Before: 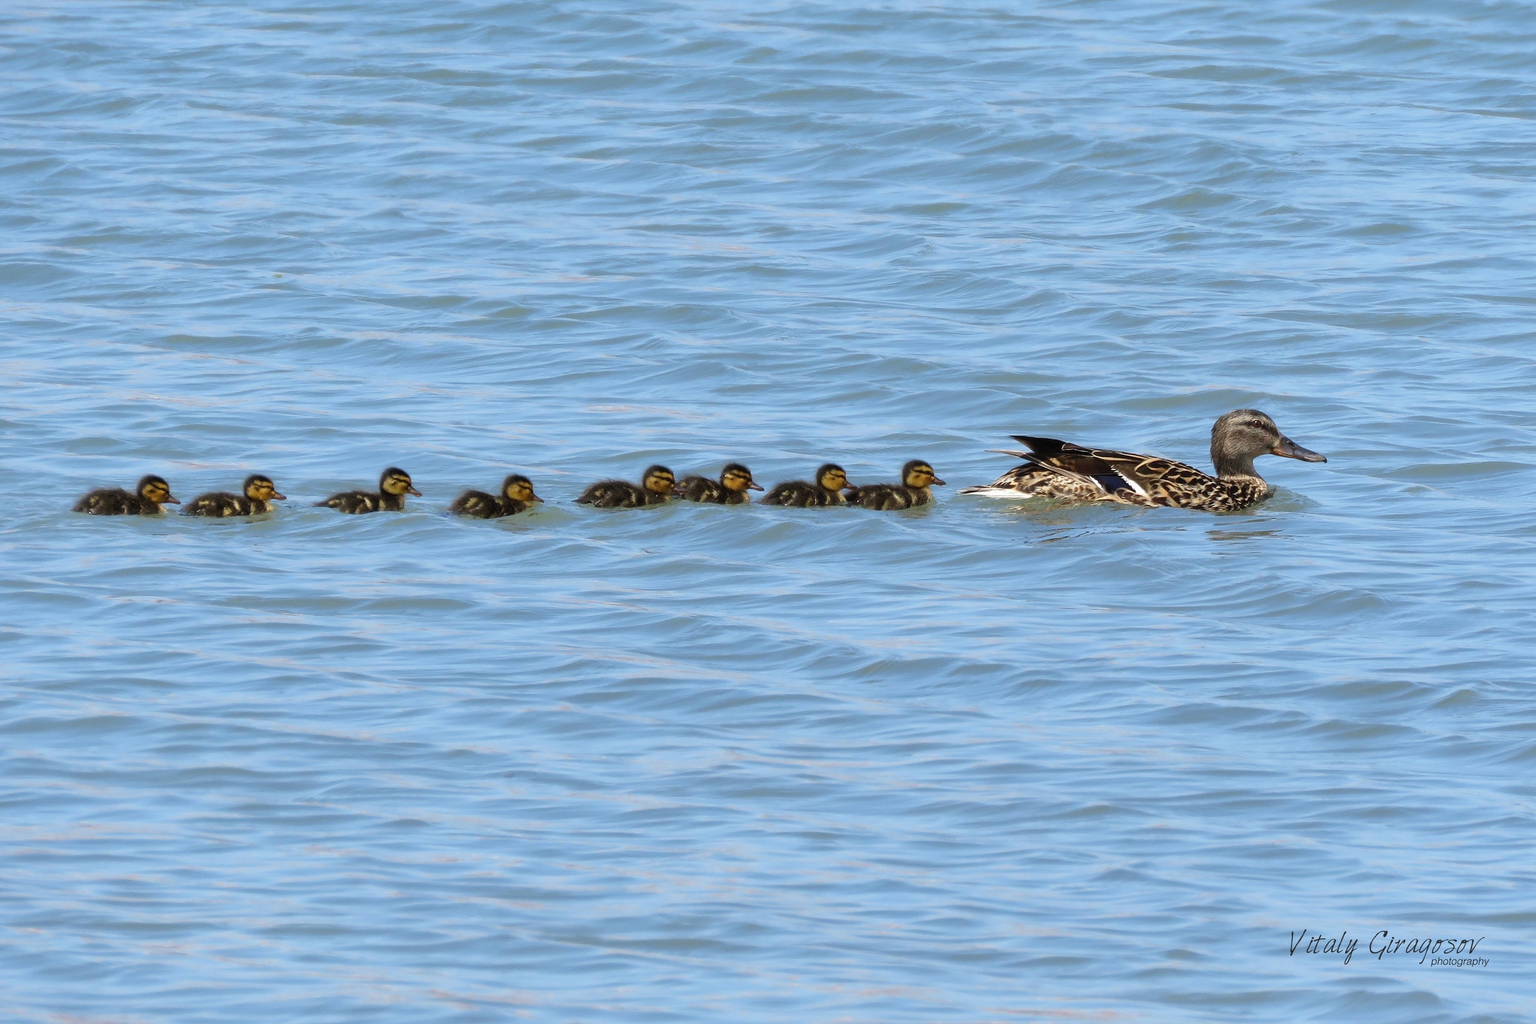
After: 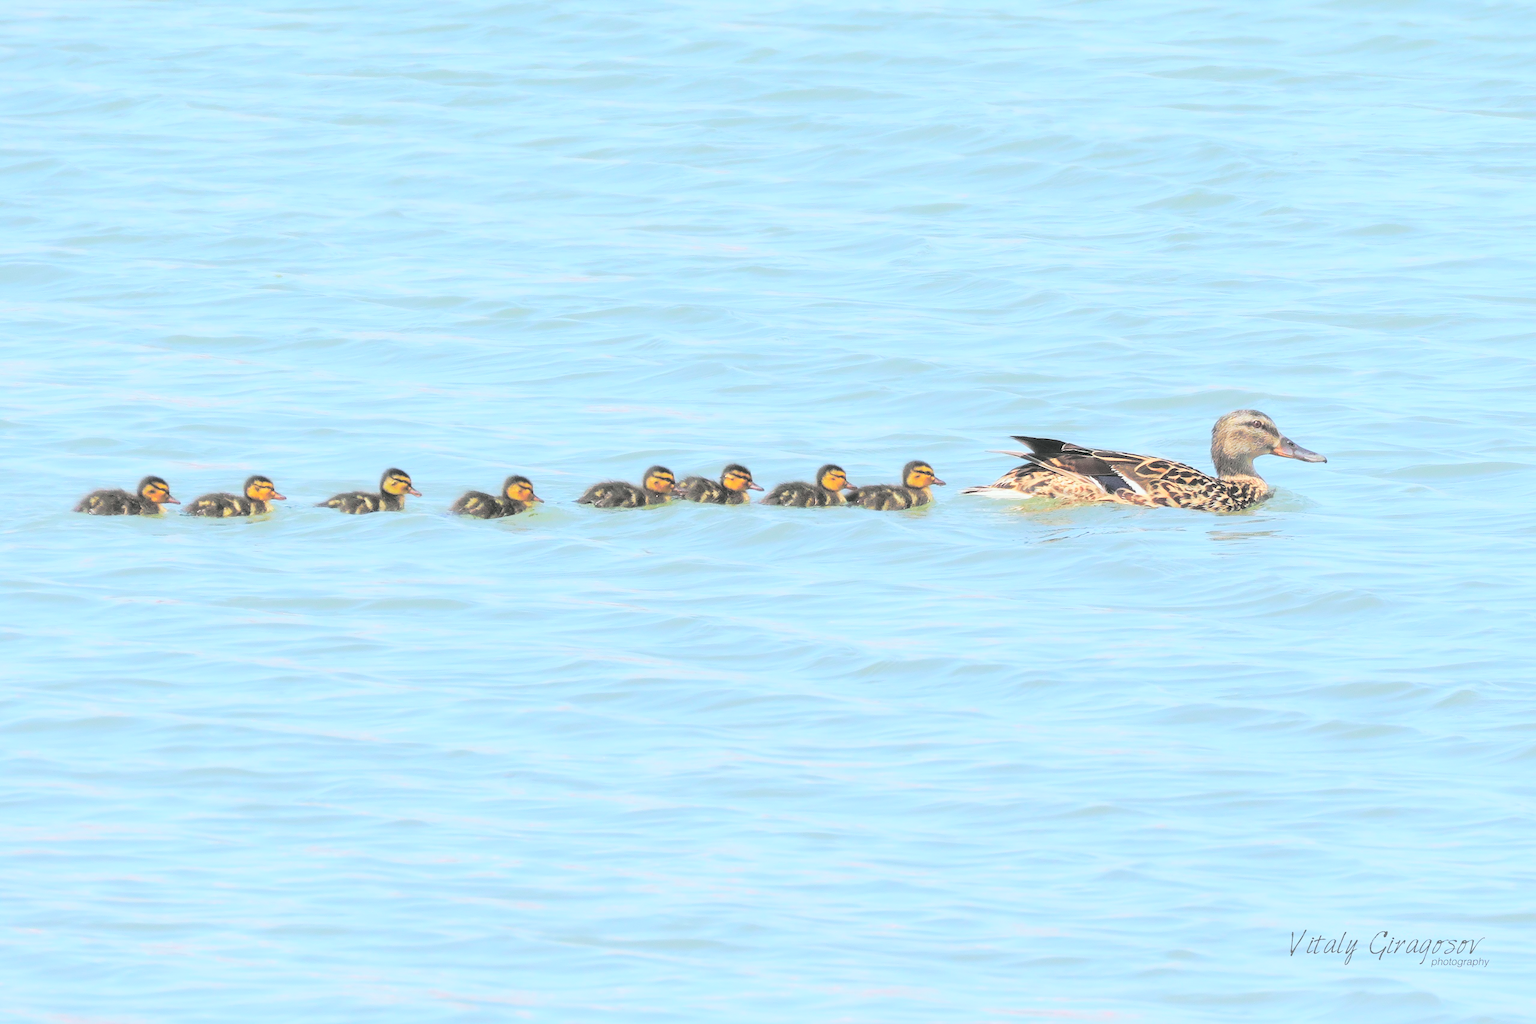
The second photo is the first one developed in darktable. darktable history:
base curve: curves: ch0 [(0, 0) (0.073, 0.04) (0.157, 0.139) (0.492, 0.492) (0.758, 0.758) (1, 1)], preserve colors none
tone curve: curves: ch0 [(0, 0.003) (0.056, 0.041) (0.211, 0.187) (0.482, 0.519) (0.836, 0.864) (0.997, 0.984)]; ch1 [(0, 0) (0.276, 0.206) (0.393, 0.364) (0.482, 0.471) (0.506, 0.5) (0.523, 0.523) (0.572, 0.604) (0.635, 0.665) (0.695, 0.759) (1, 1)]; ch2 [(0, 0) (0.438, 0.456) (0.473, 0.47) (0.503, 0.503) (0.536, 0.527) (0.562, 0.584) (0.612, 0.61) (0.679, 0.72) (1, 1)], color space Lab, independent channels, preserve colors none
contrast brightness saturation: brightness 1
